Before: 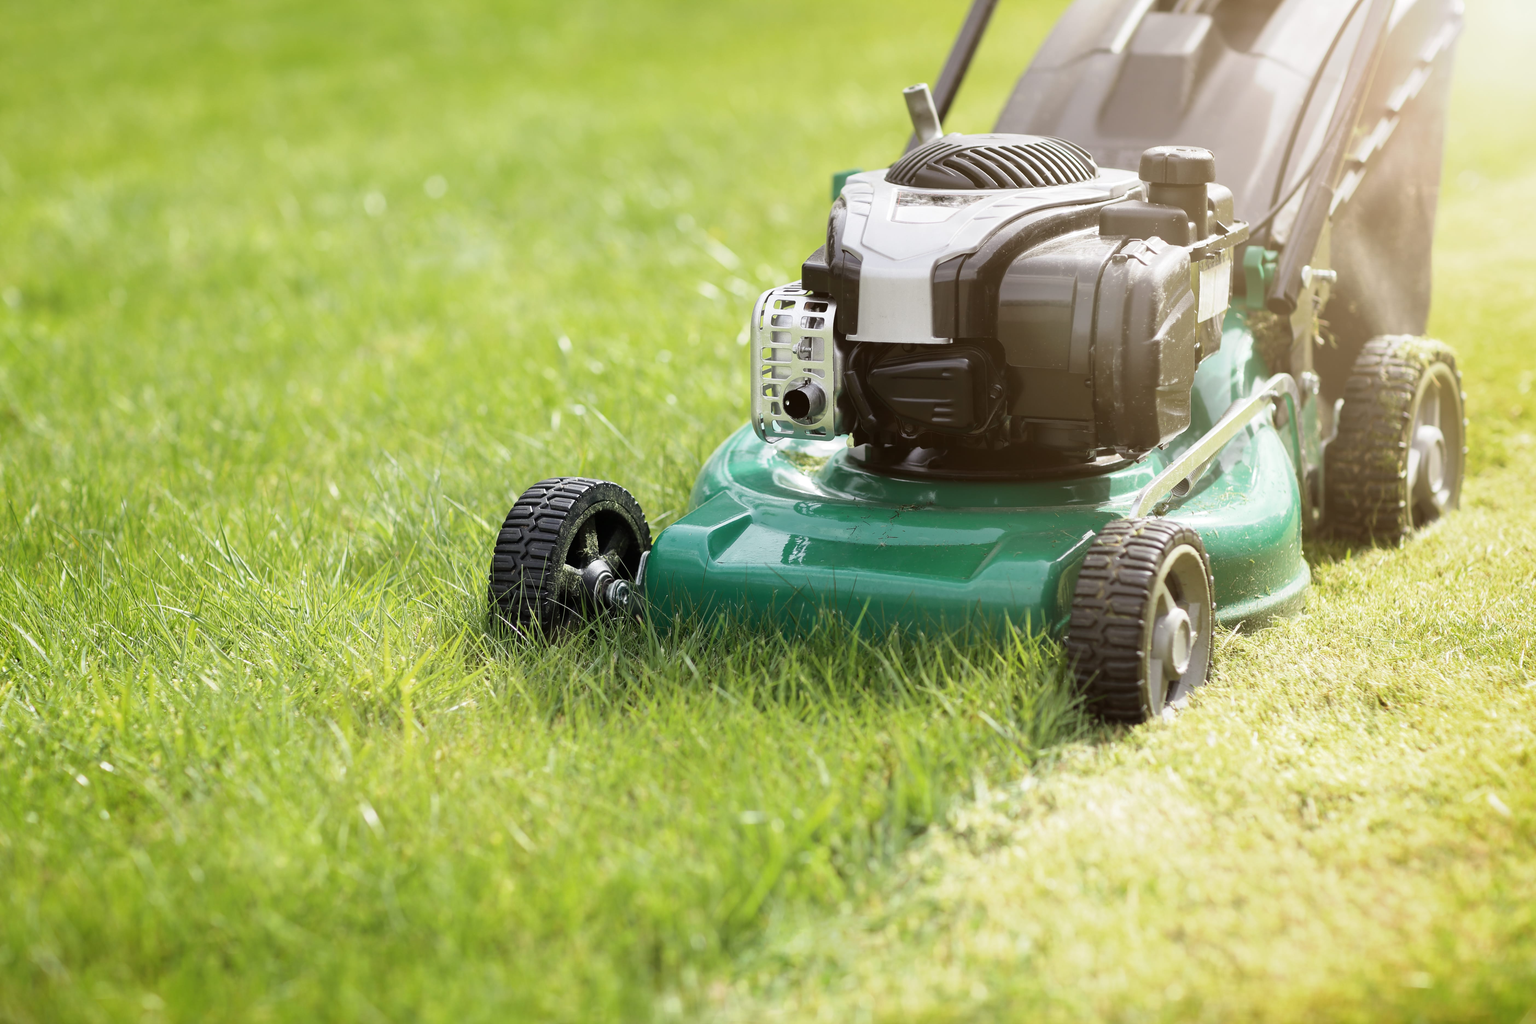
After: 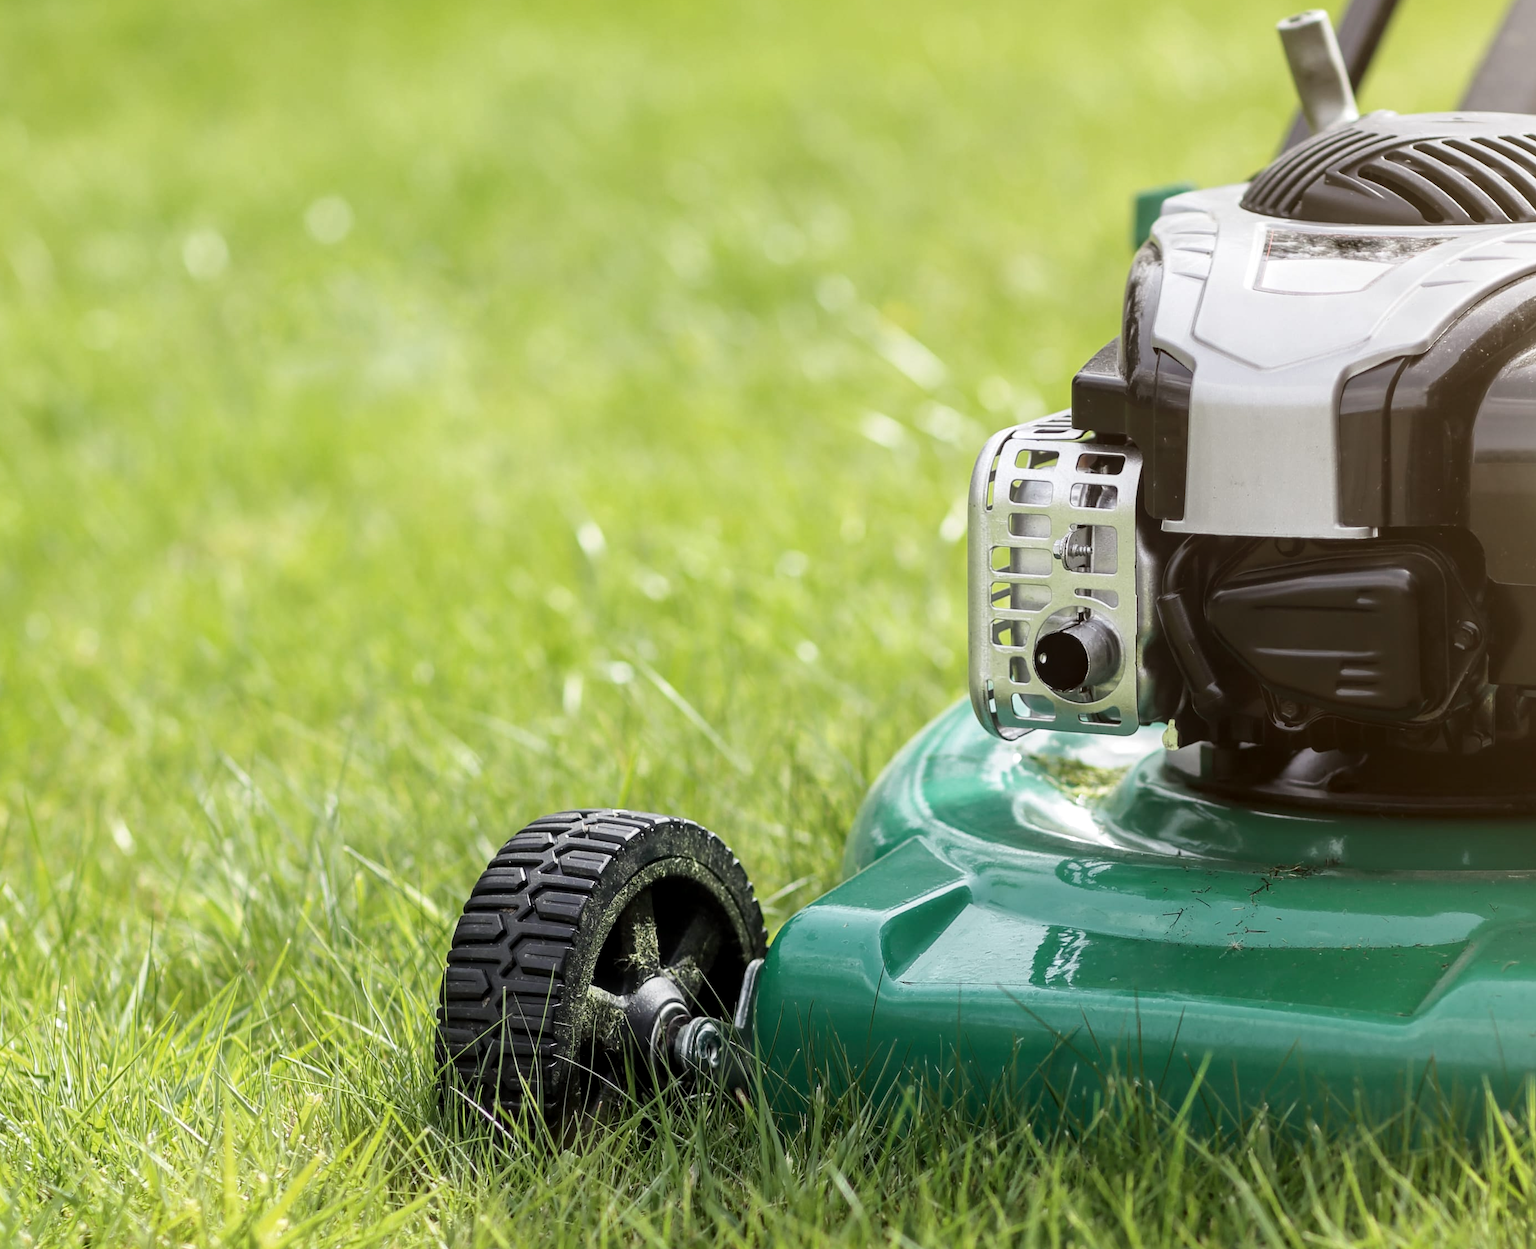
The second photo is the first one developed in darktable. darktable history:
local contrast: on, module defaults
crop: left 17.835%, top 7.675%, right 32.881%, bottom 32.213%
